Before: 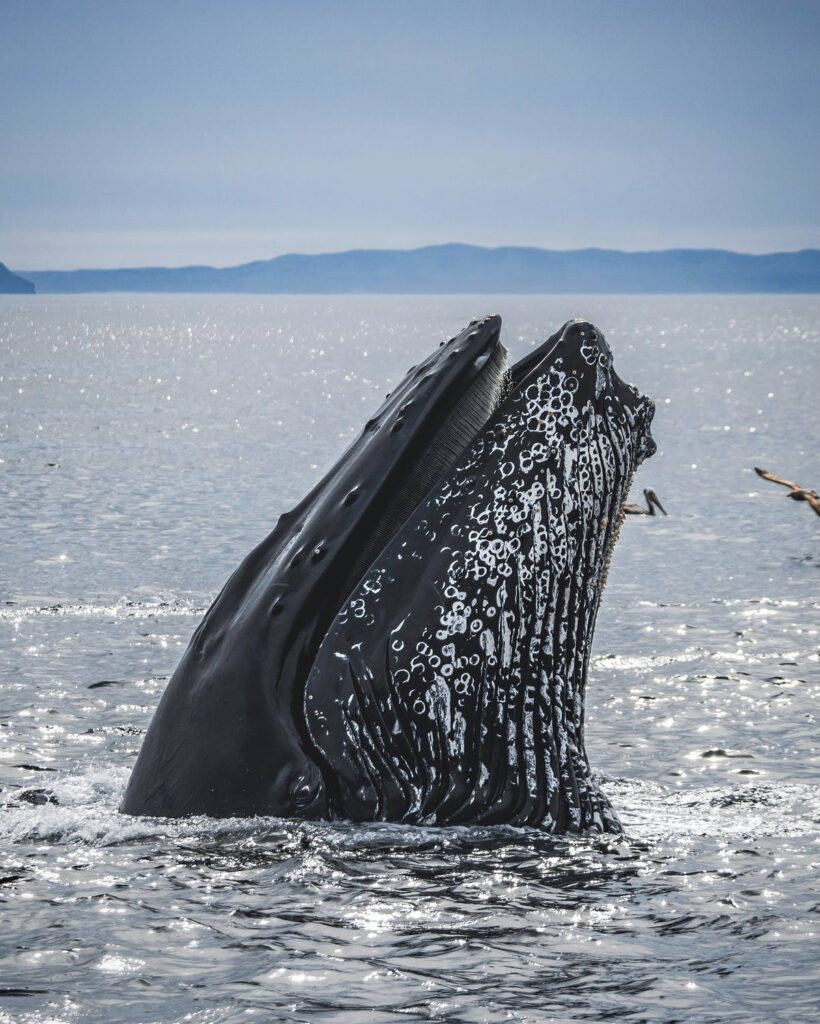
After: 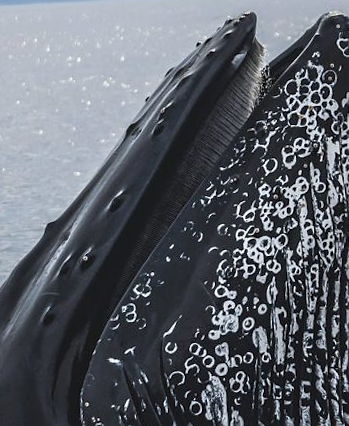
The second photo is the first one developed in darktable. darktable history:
rotate and perspective: rotation -3.18°, automatic cropping off
sharpen: radius 0.969, amount 0.604
rgb levels: preserve colors max RGB
crop: left 30%, top 30%, right 30%, bottom 30%
